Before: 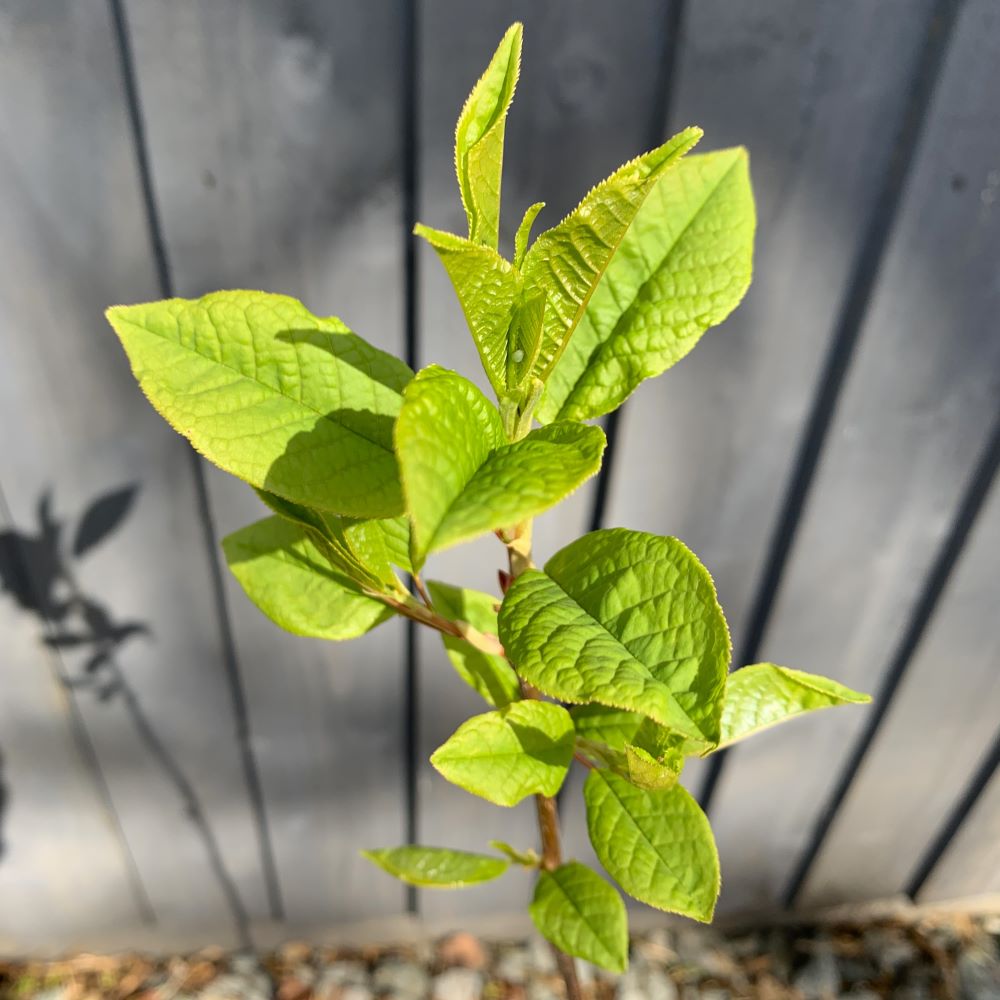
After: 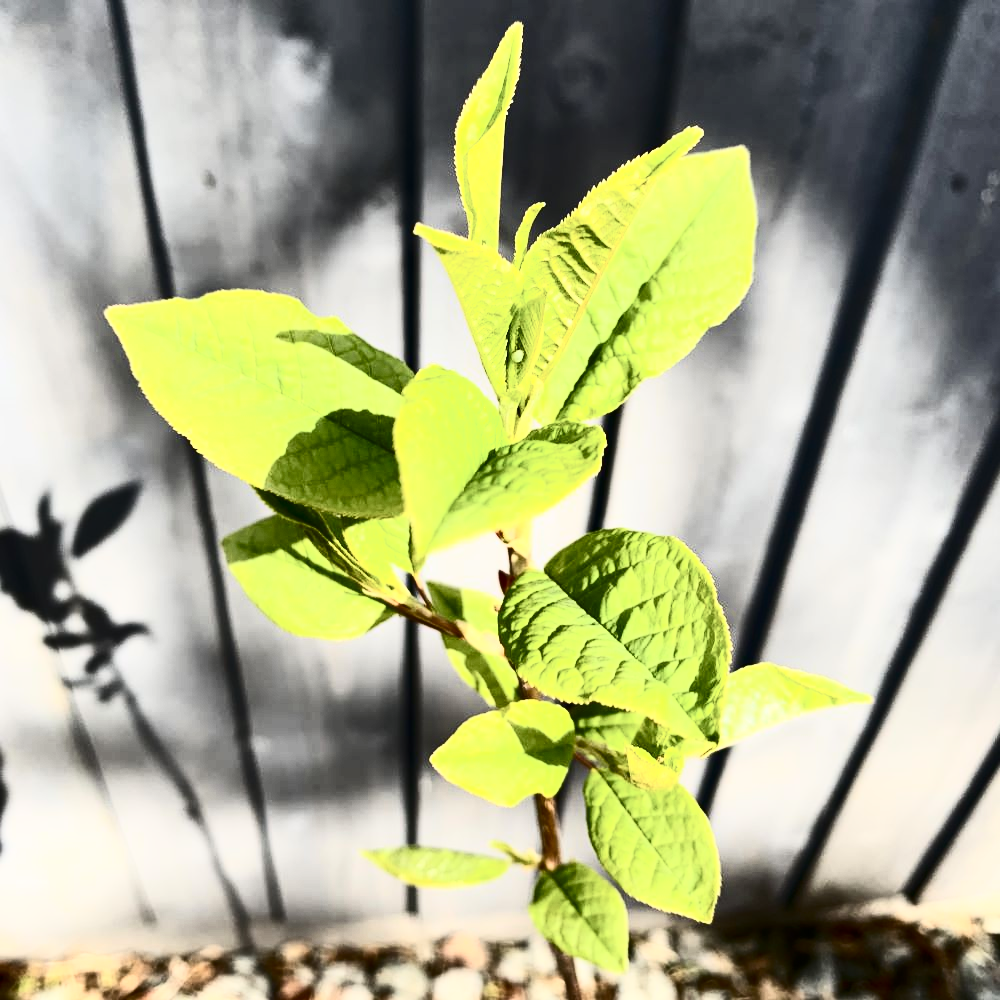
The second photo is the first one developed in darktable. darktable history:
contrast brightness saturation: contrast 0.942, brightness 0.195
